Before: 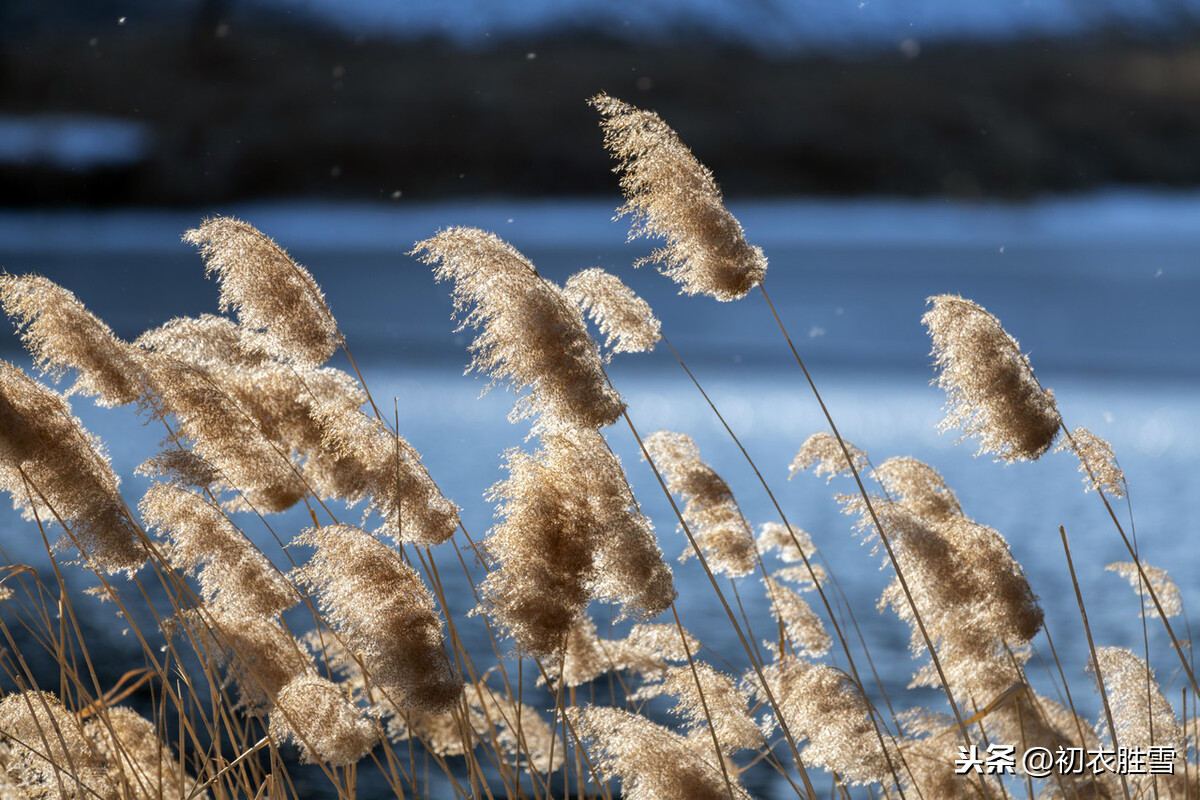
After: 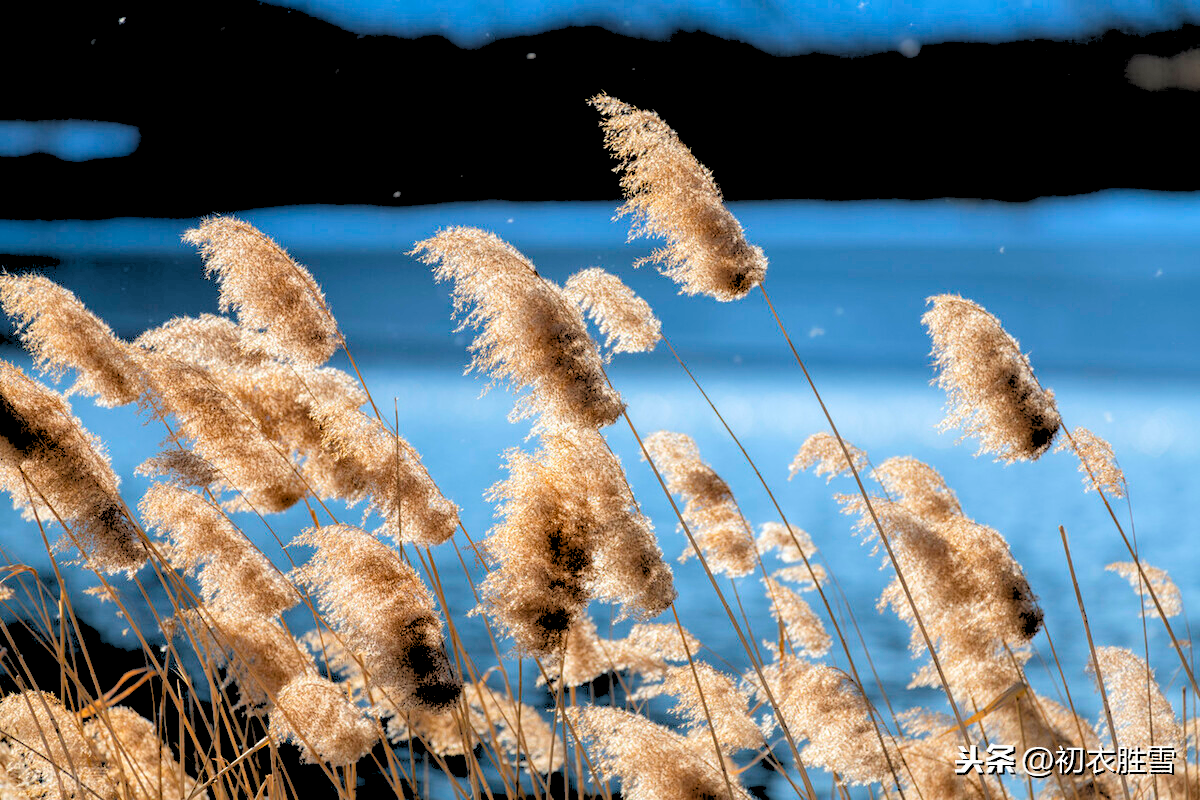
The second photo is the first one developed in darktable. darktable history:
rgb levels: levels [[0.027, 0.429, 0.996], [0, 0.5, 1], [0, 0.5, 1]]
color balance rgb: perceptual saturation grading › global saturation 10%, global vibrance 10%
